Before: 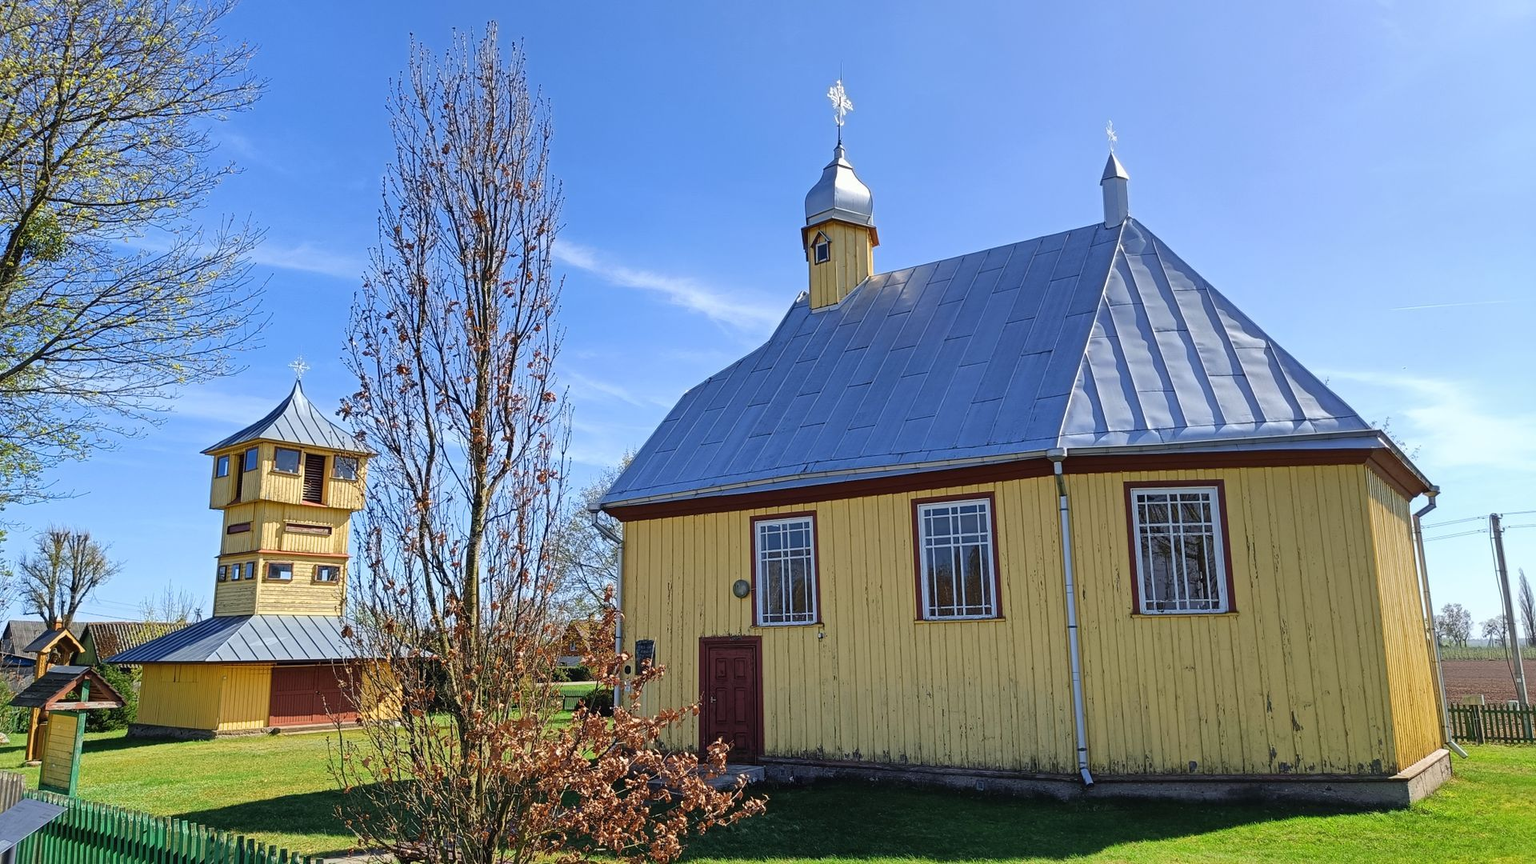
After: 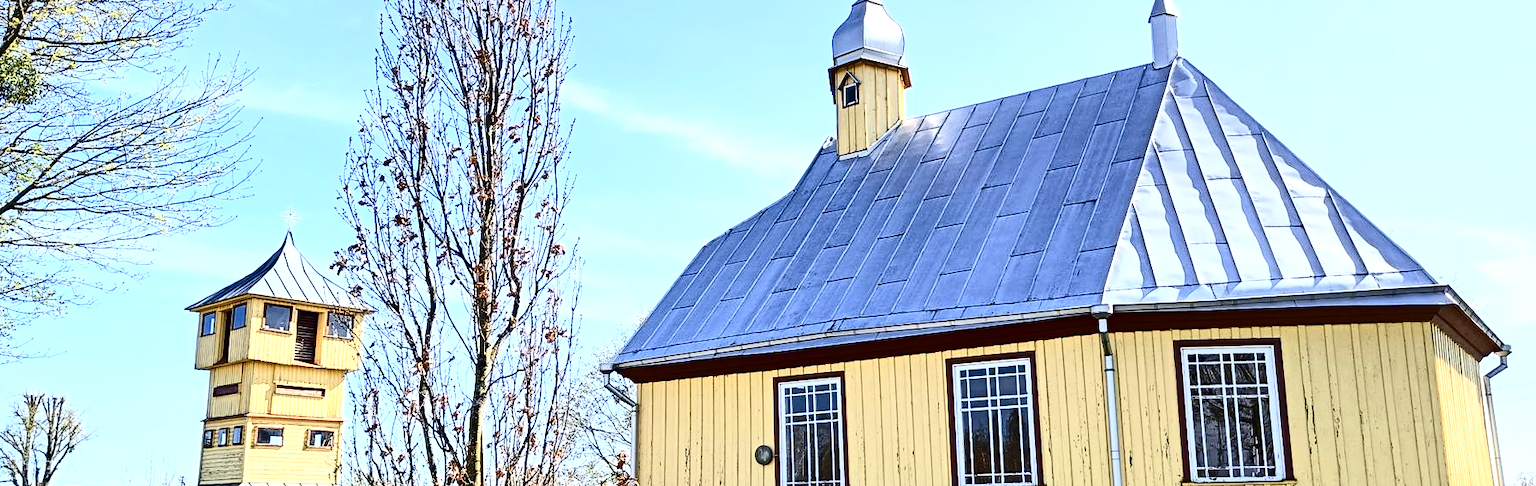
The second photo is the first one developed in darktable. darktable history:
contrast brightness saturation: contrast 0.506, saturation -0.083
shadows and highlights: shadows 24.95, highlights -24.19
crop: left 1.825%, top 18.983%, right 4.787%, bottom 28.375%
exposure: black level correction 0, exposure 0.936 EV, compensate highlight preservation false
local contrast: mode bilateral grid, contrast 26, coarseness 50, detail 122%, midtone range 0.2
